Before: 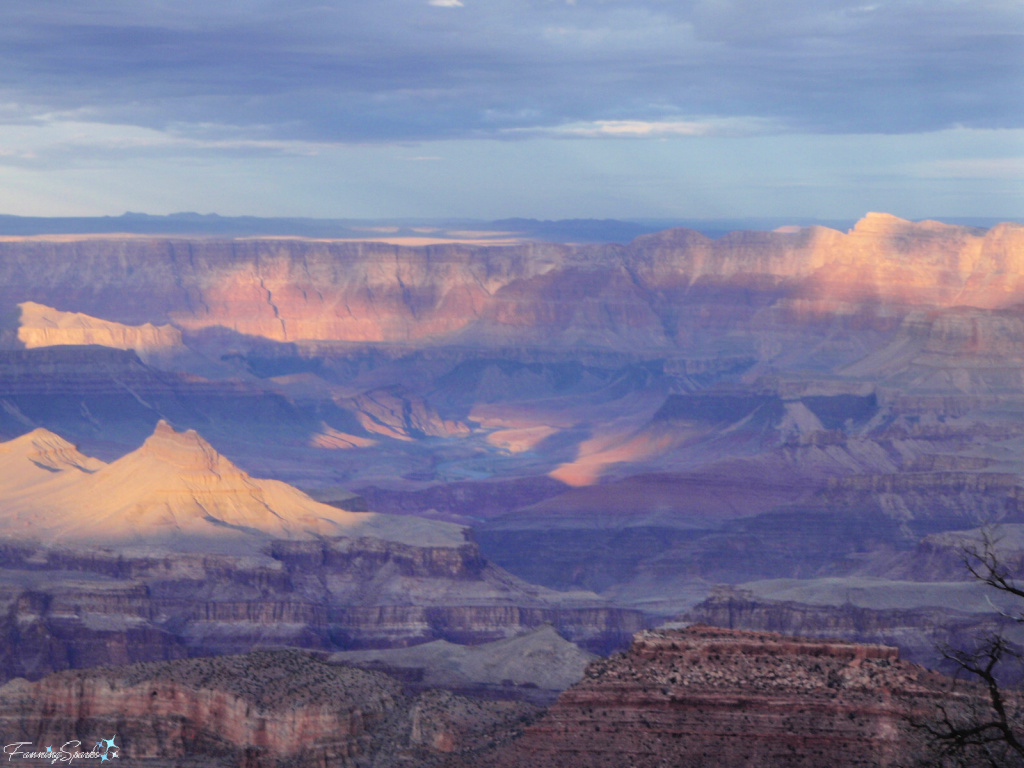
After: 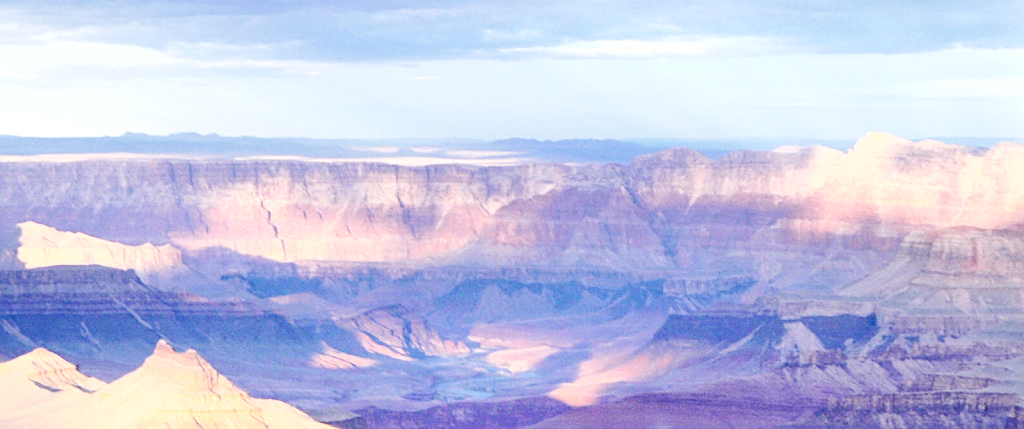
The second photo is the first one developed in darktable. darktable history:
shadows and highlights: shadows 29.33, highlights -28.99, low approximation 0.01, soften with gaussian
contrast brightness saturation: contrast 0.044, saturation 0.07
base curve: curves: ch0 [(0, 0) (0.036, 0.025) (0.121, 0.166) (0.206, 0.329) (0.605, 0.79) (1, 1)], preserve colors none
tone equalizer: -8 EV -1.09 EV, -7 EV -1.02 EV, -6 EV -0.86 EV, -5 EV -0.557 EV, -3 EV 0.609 EV, -2 EV 0.848 EV, -1 EV 1.01 EV, +0 EV 1.07 EV, edges refinement/feathering 500, mask exposure compensation -1.57 EV, preserve details no
crop and rotate: top 10.54%, bottom 33.492%
sharpen: on, module defaults
